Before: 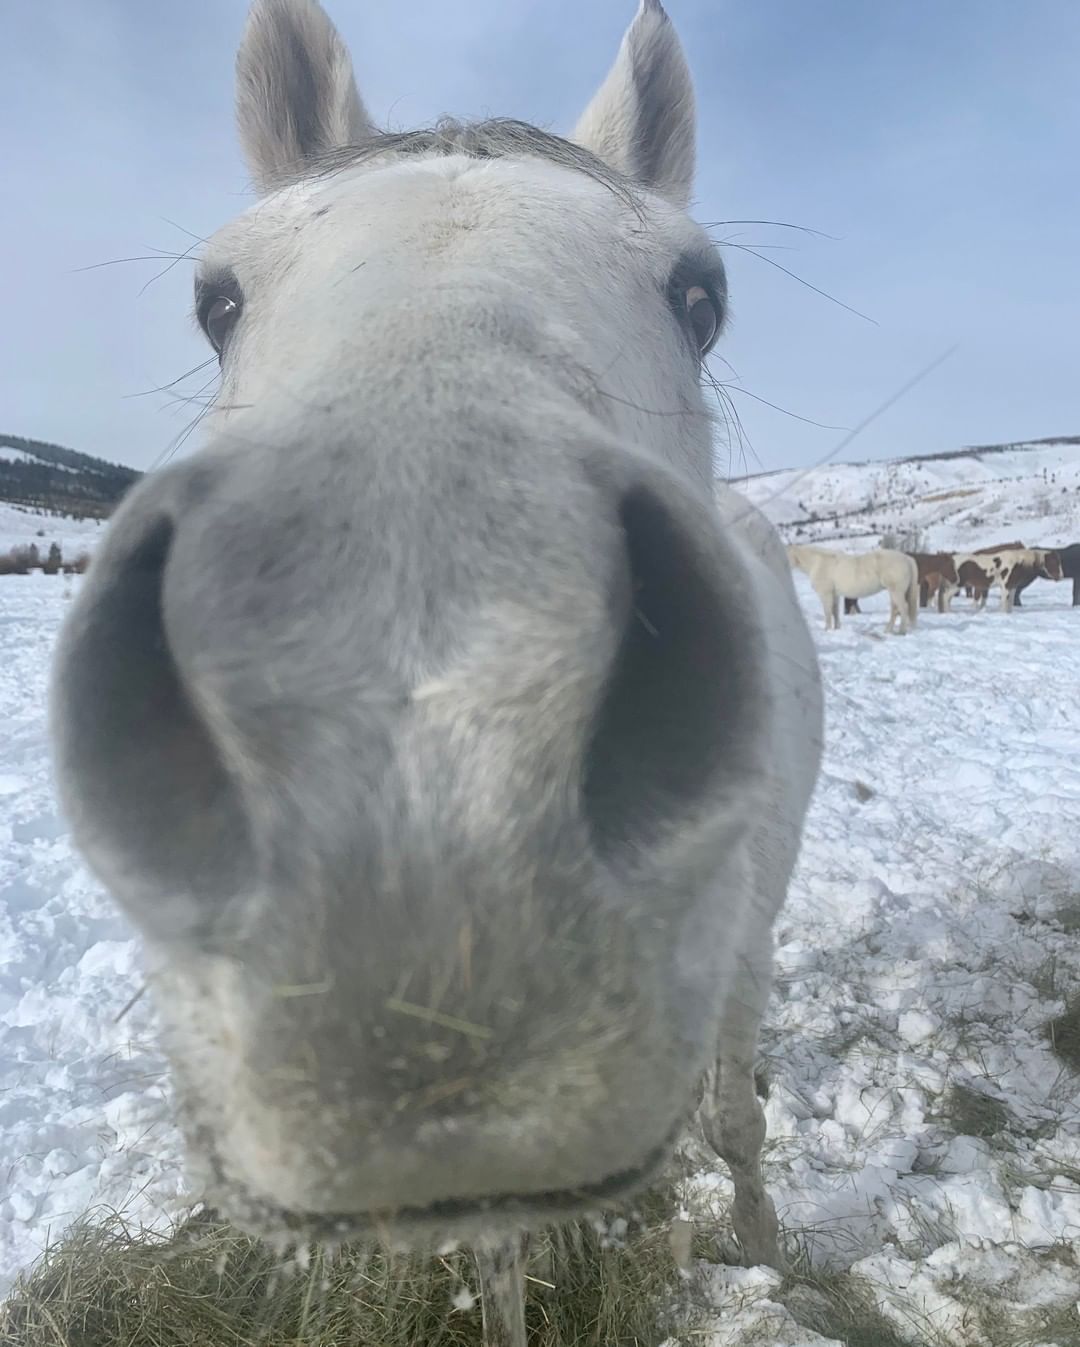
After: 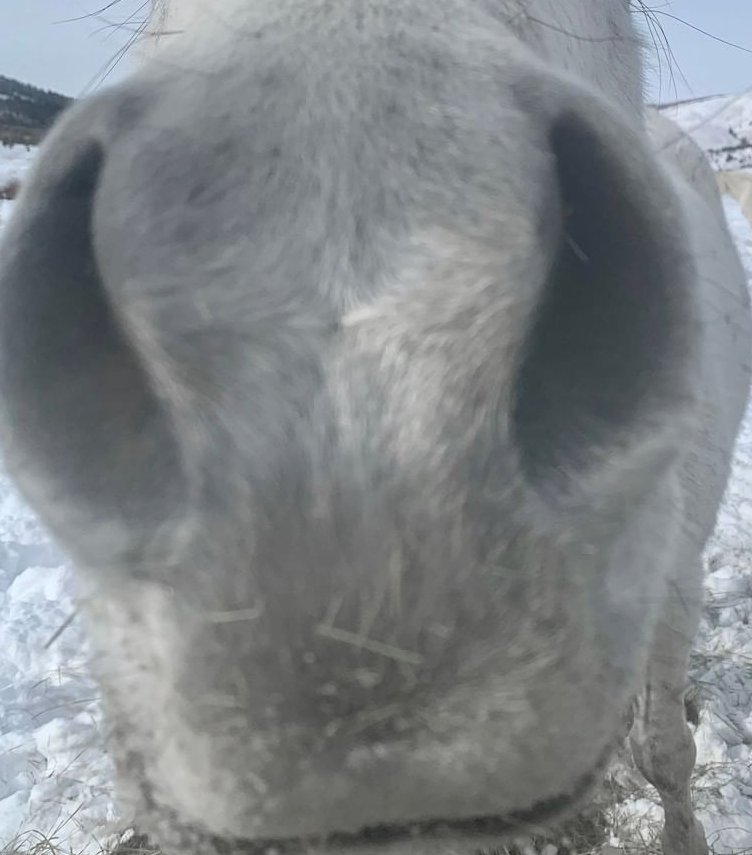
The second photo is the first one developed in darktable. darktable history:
crop: left 6.499%, top 27.837%, right 23.826%, bottom 8.661%
color zones: curves: ch1 [(0, 0.708) (0.088, 0.648) (0.245, 0.187) (0.429, 0.326) (0.571, 0.498) (0.714, 0.5) (0.857, 0.5) (1, 0.708)]
tone equalizer: smoothing diameter 24.83%, edges refinement/feathering 12.38, preserve details guided filter
